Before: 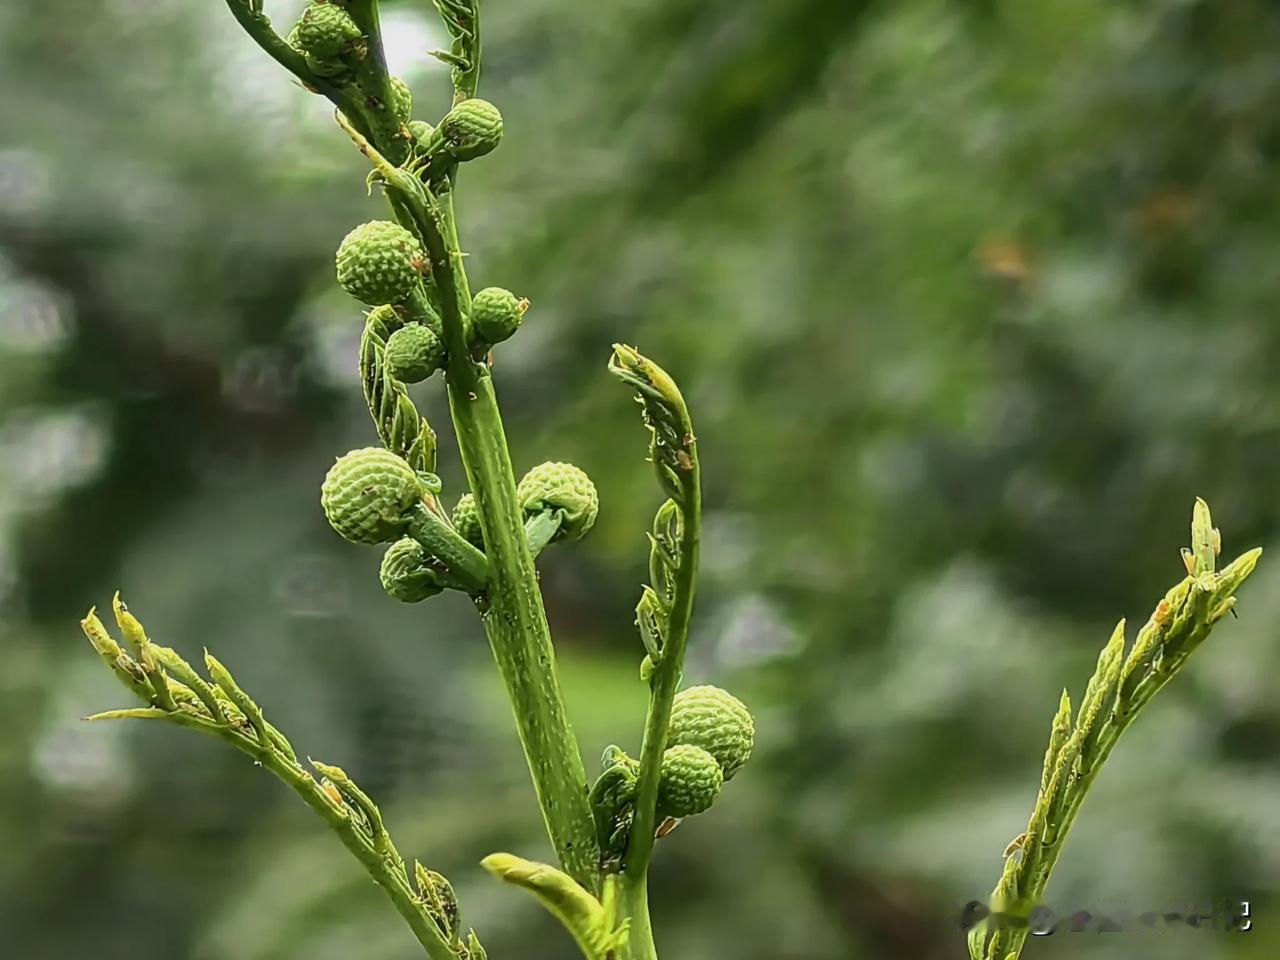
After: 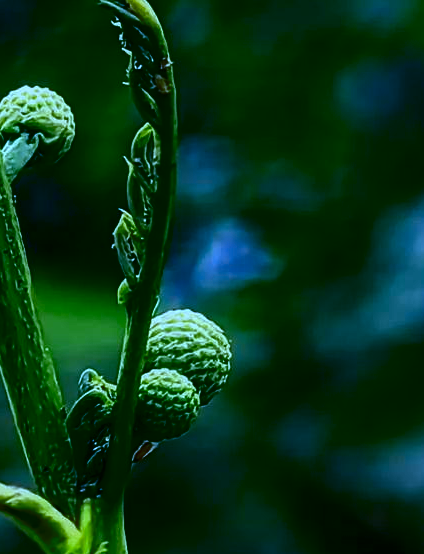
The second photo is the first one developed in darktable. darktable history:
haze removal: compatibility mode true, adaptive false
white balance: red 0.766, blue 1.537
crop: left 40.878%, top 39.176%, right 25.993%, bottom 3.081%
tone equalizer: on, module defaults
exposure: black level correction 0.009, exposure 0.119 EV, compensate highlight preservation false
contrast brightness saturation: contrast 0.09, brightness -0.59, saturation 0.17
